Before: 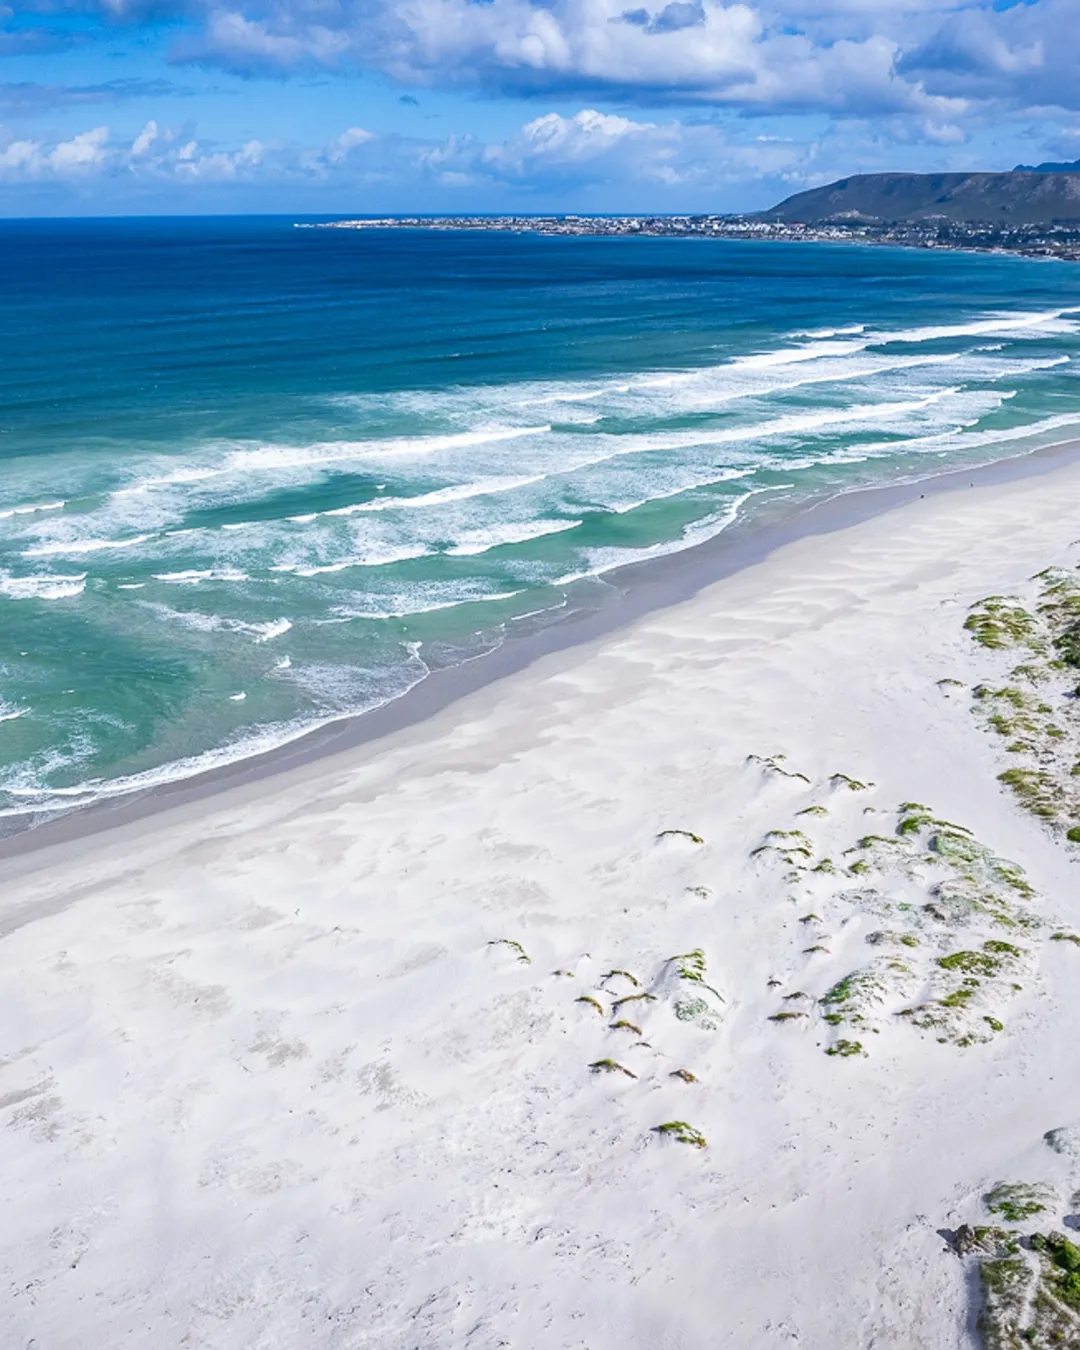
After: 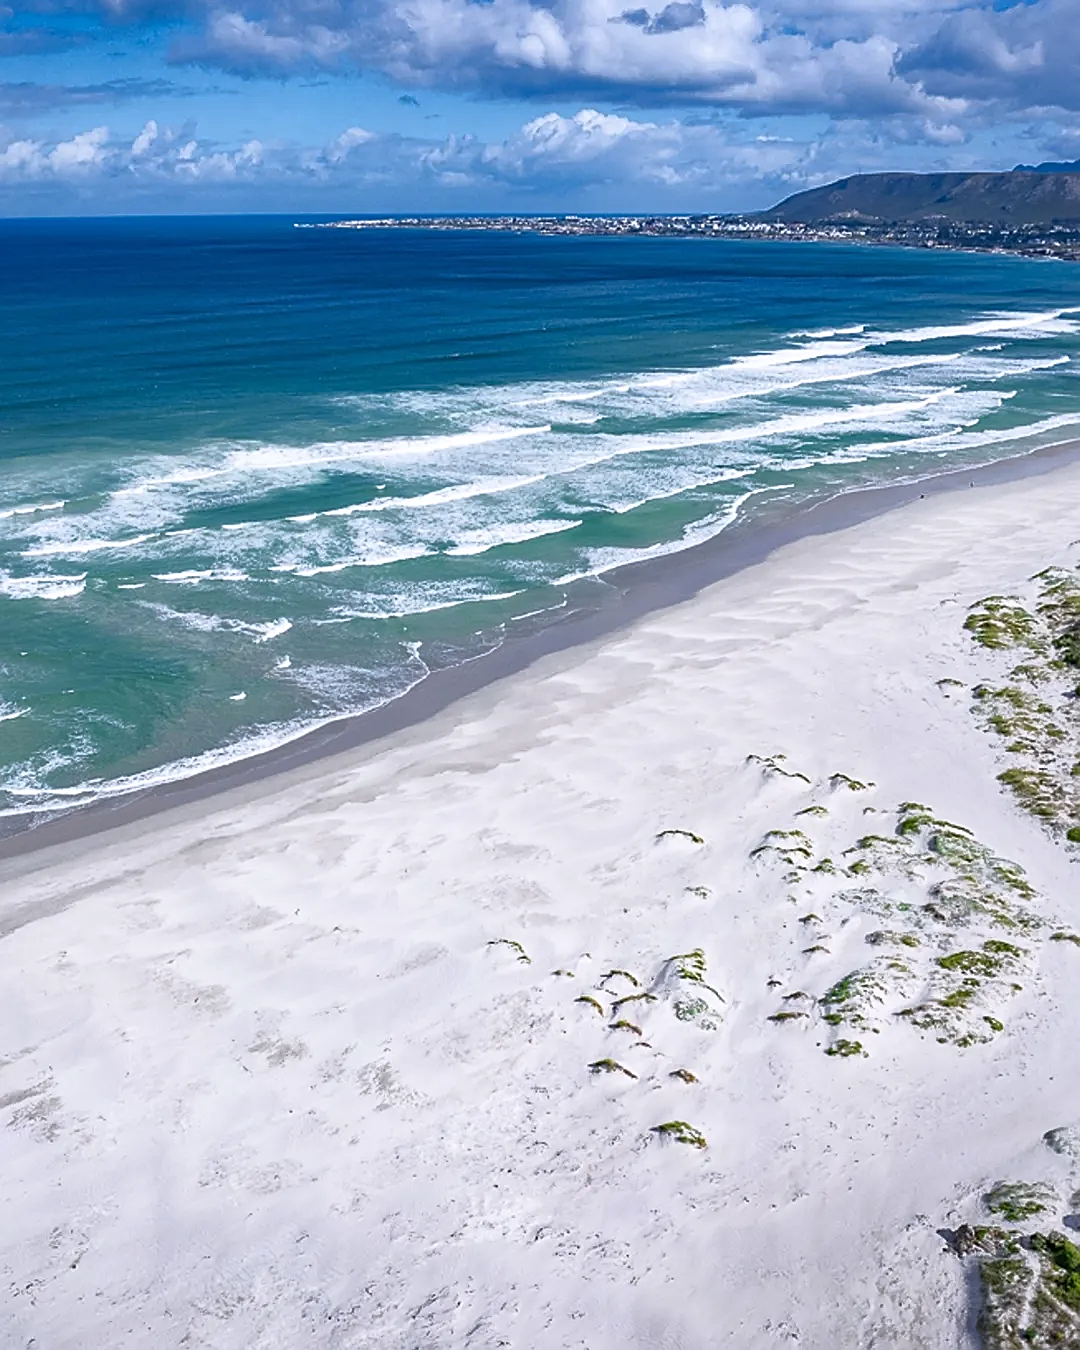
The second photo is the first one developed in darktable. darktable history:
white balance: red 1.004, blue 1.024
tone curve: curves: ch0 [(0, 0) (0.48, 0.431) (0.7, 0.609) (0.864, 0.854) (1, 1)]
sharpen: on, module defaults
